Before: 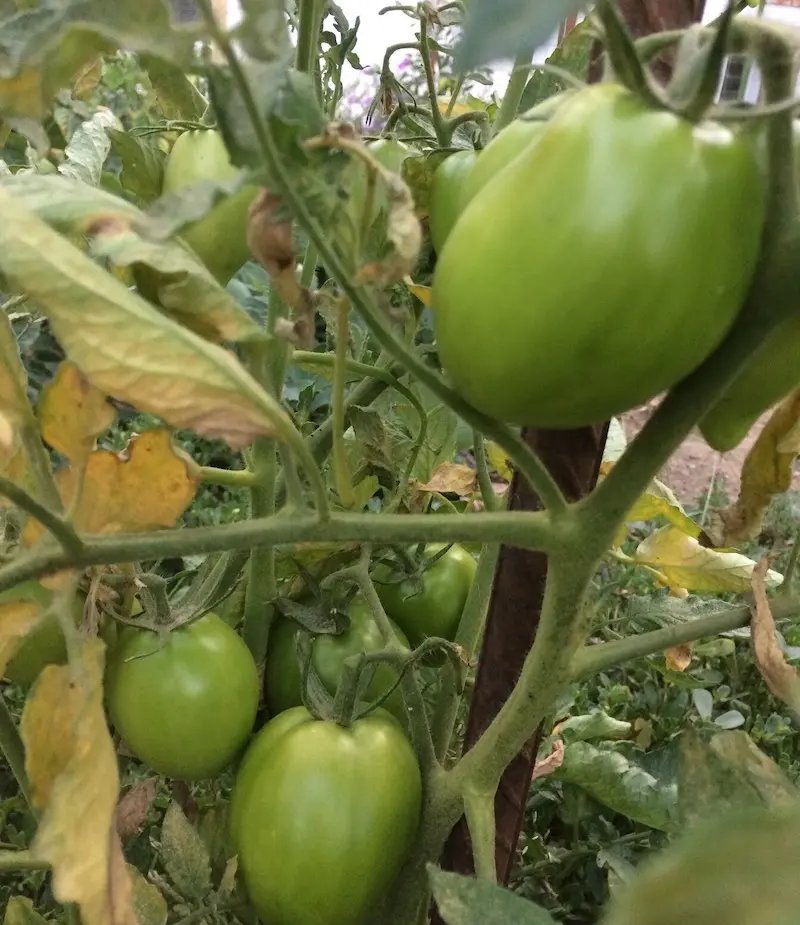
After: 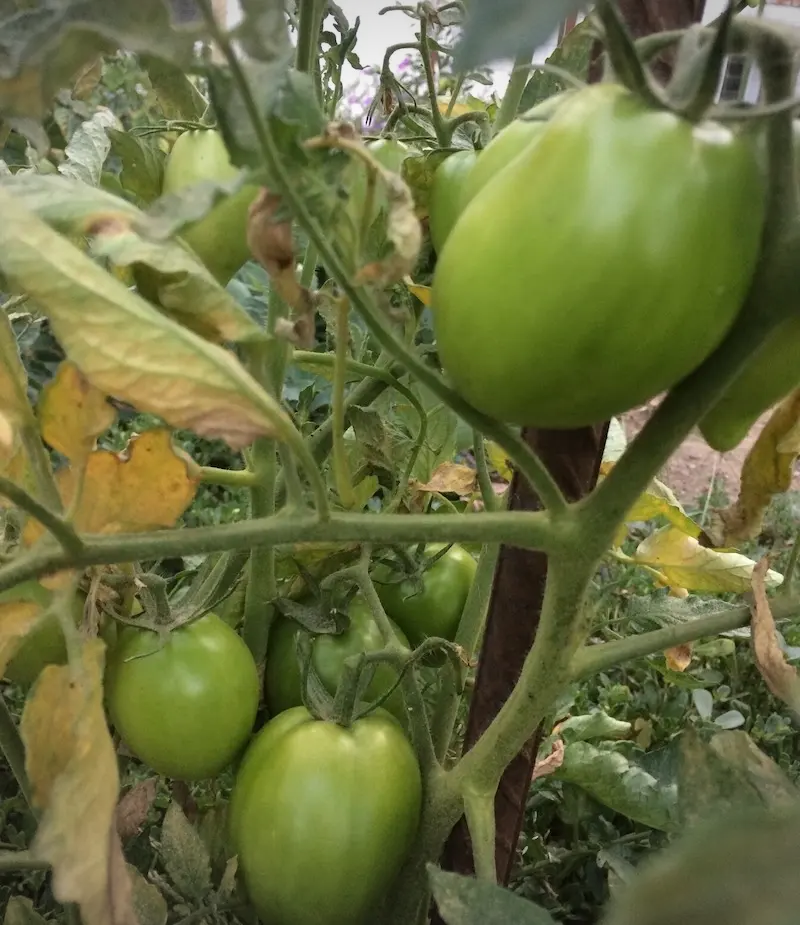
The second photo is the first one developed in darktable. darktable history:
vignetting: fall-off start 88.37%, fall-off radius 44%, brightness -0.418, saturation -0.303, width/height ratio 1.158, unbound false
